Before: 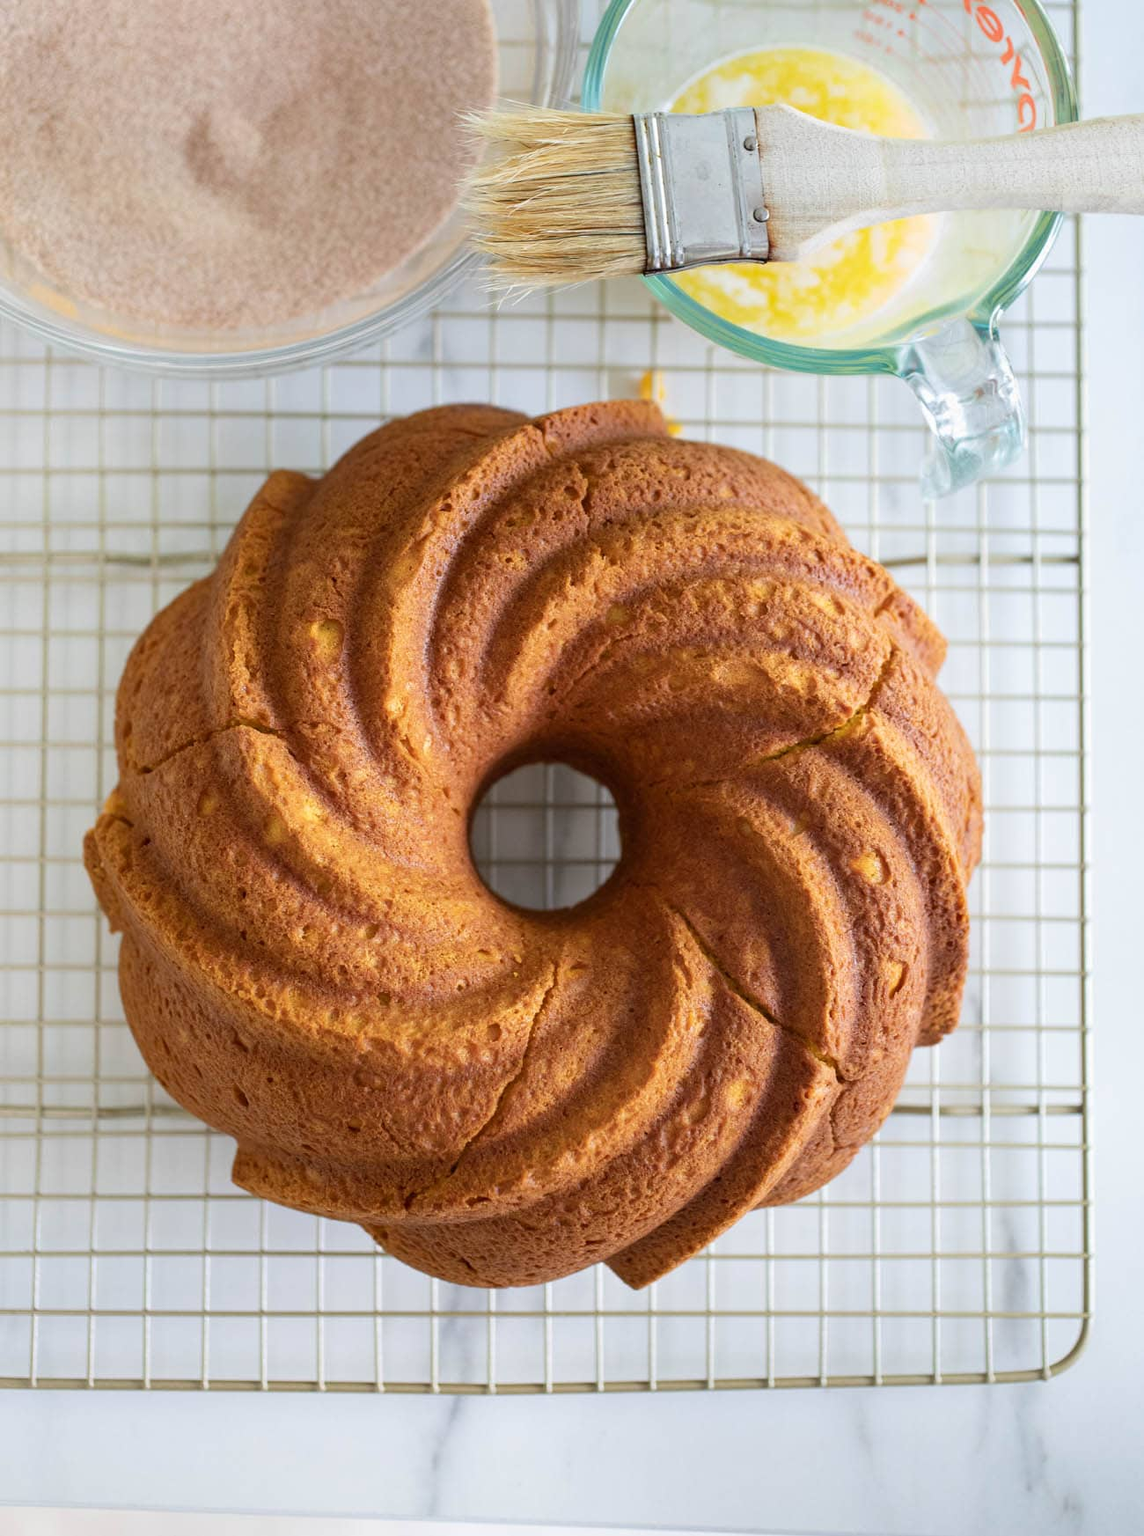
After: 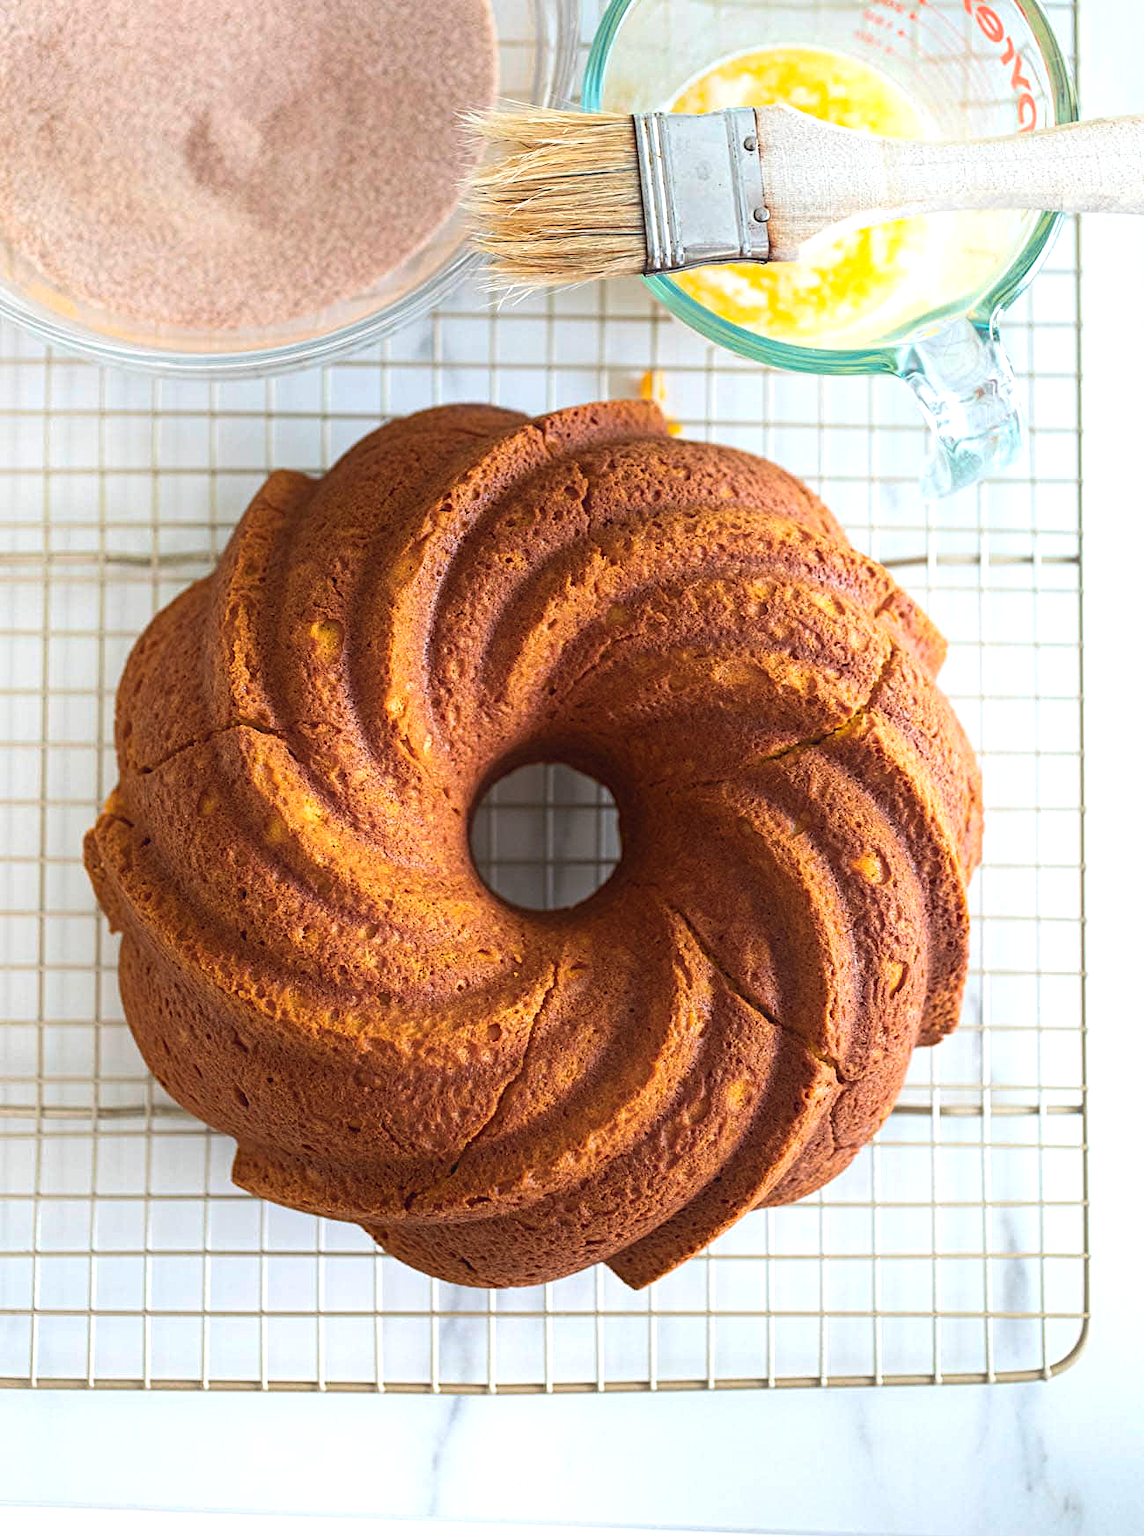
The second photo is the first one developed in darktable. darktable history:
contrast equalizer "soft": y [[0.439, 0.44, 0.442, 0.457, 0.493, 0.498], [0.5 ×6], [0.5 ×6], [0 ×6], [0 ×6]]
diffuse or sharpen "_builtin_sharpen demosaicing | AA filter": edge sensitivity 1, 1st order anisotropy 100%, 2nd order anisotropy 100%, 3rd order anisotropy 100%, 4th order anisotropy 100%, 1st order speed -25%, 2nd order speed -25%, 3rd order speed -25%, 4th order speed -25%
diffuse or sharpen "diffusion": radius span 77, 1st order speed 50%, 2nd order speed 50%, 3rd order speed 50%, 4th order speed 50% | blend: blend mode normal, opacity 25%; mask: uniform (no mask)
haze removal: strength -0.1, adaptive false
rgb primaries "nice": tint hue -2.48°, red hue -0.024, green purity 1.08, blue hue -0.112, blue purity 1.17
color balance rgb: perceptual brilliance grading › highlights 14.29%, perceptual brilliance grading › mid-tones -5.92%, perceptual brilliance grading › shadows -26.83%, global vibrance 31.18%
